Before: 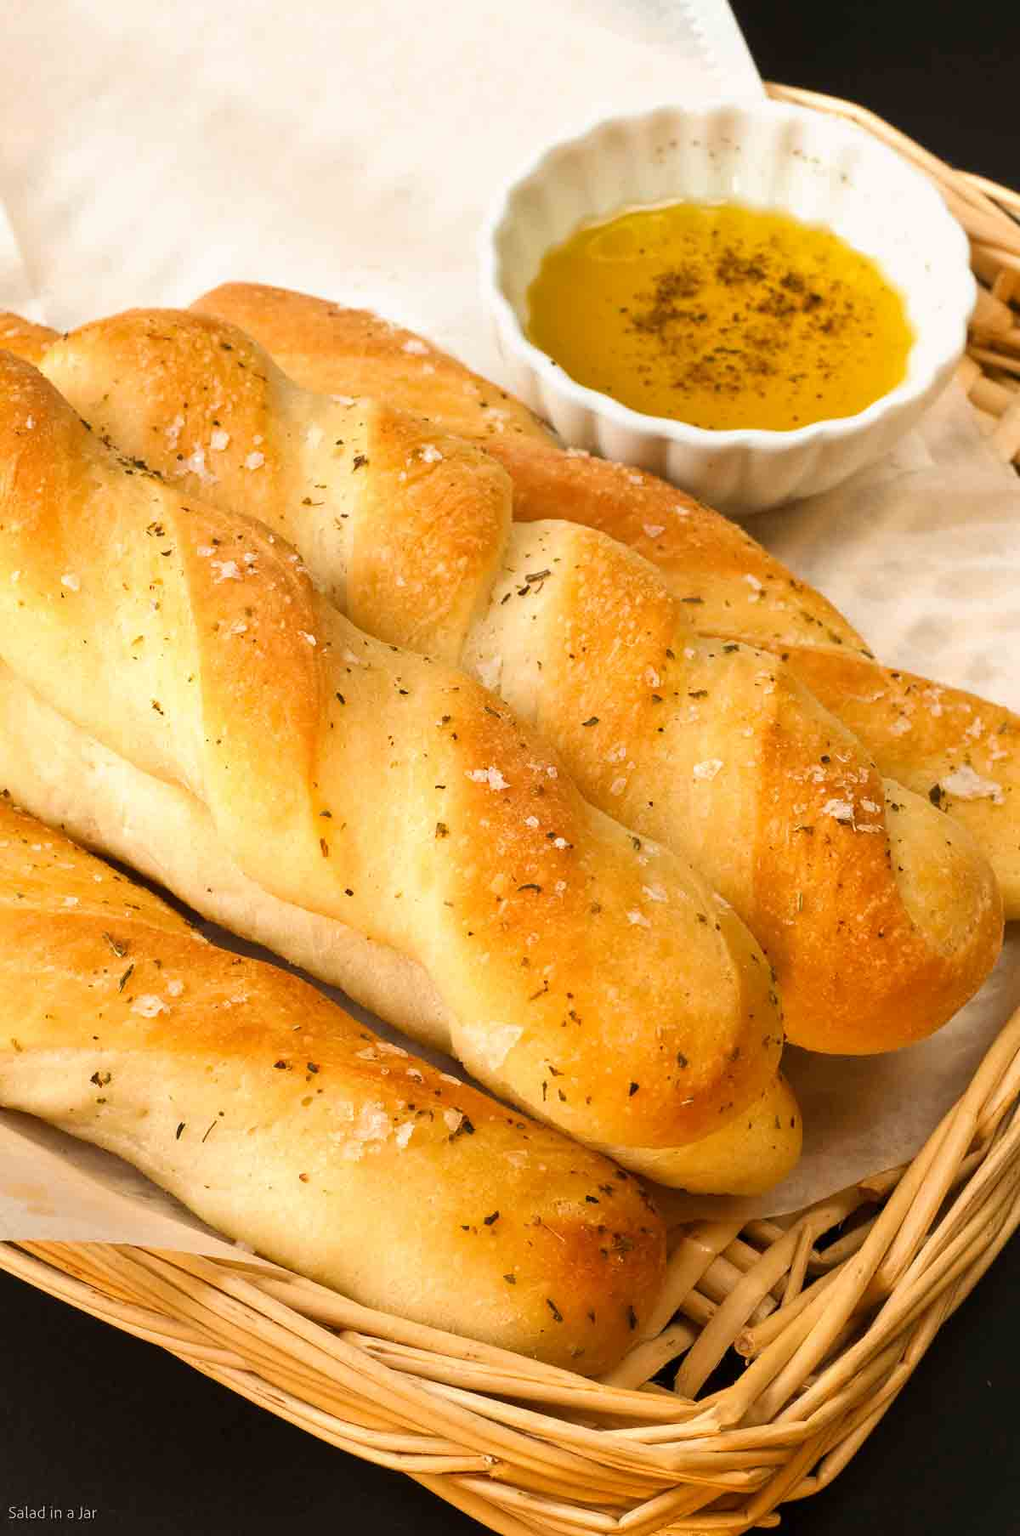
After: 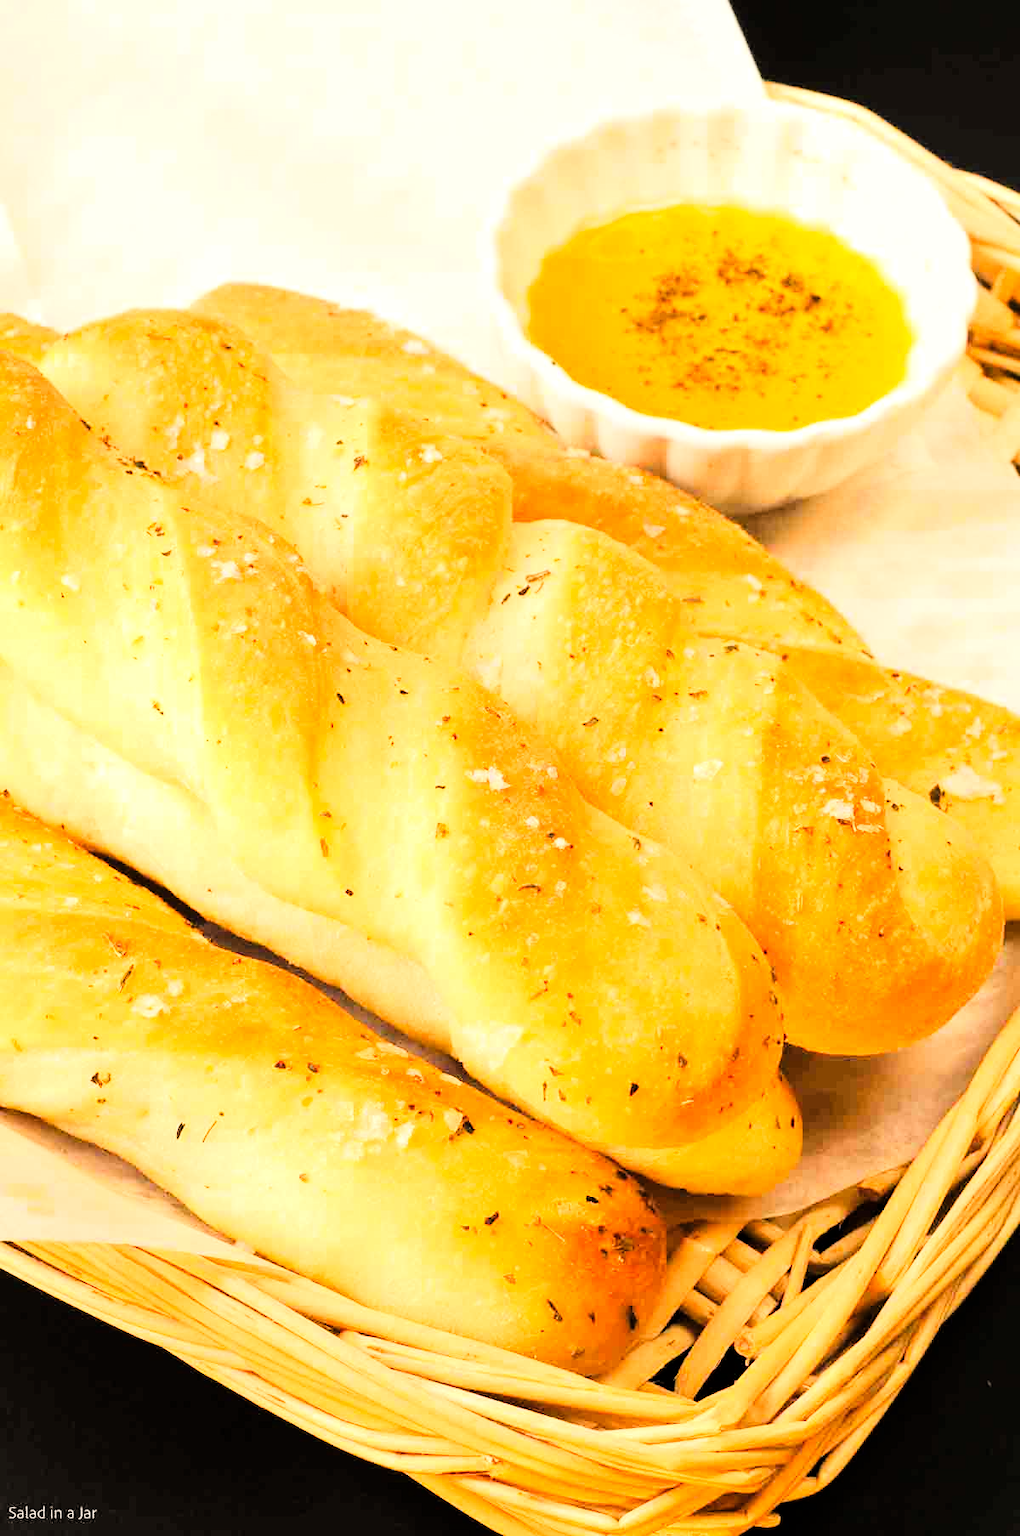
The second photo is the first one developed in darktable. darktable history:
white balance: red 1.009, blue 0.985
exposure: black level correction 0, exposure 0.3 EV, compensate highlight preservation false
tone curve: curves: ch0 [(0, 0) (0.004, 0) (0.133, 0.071) (0.325, 0.456) (0.832, 0.957) (1, 1)], color space Lab, linked channels, preserve colors none
